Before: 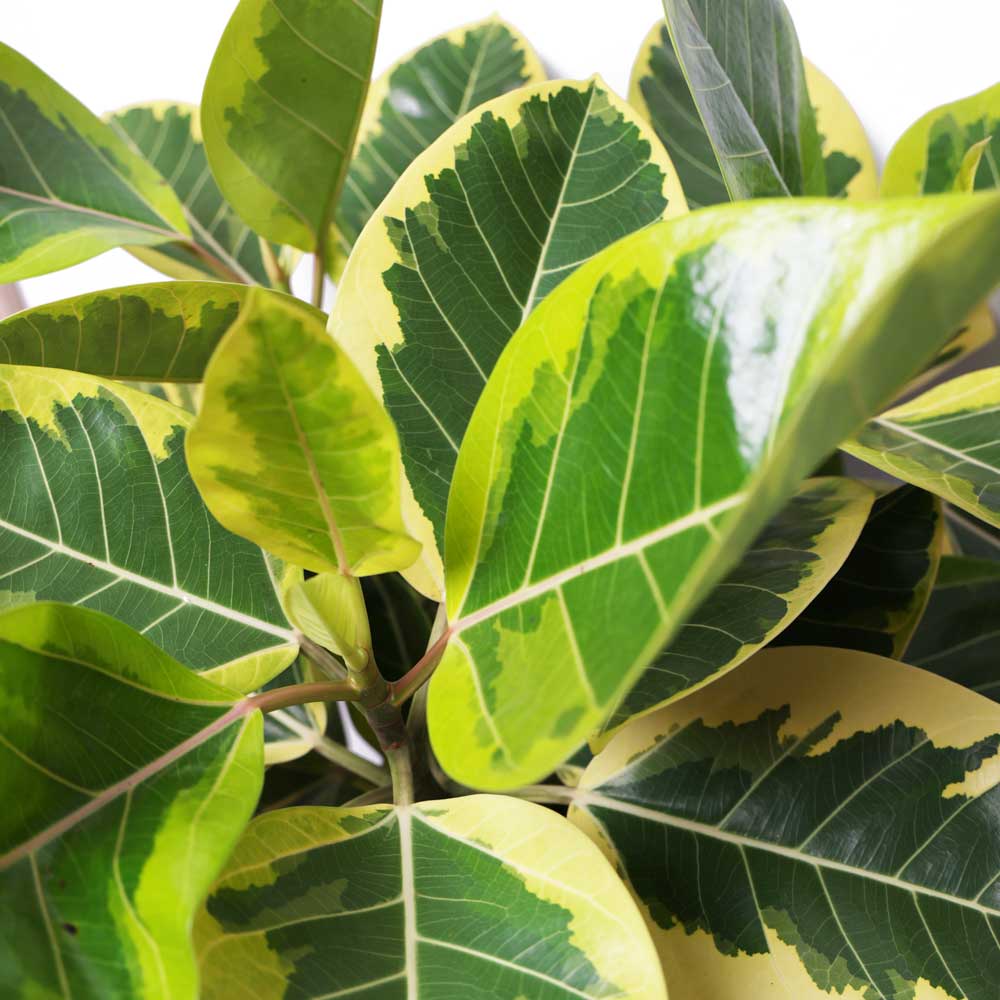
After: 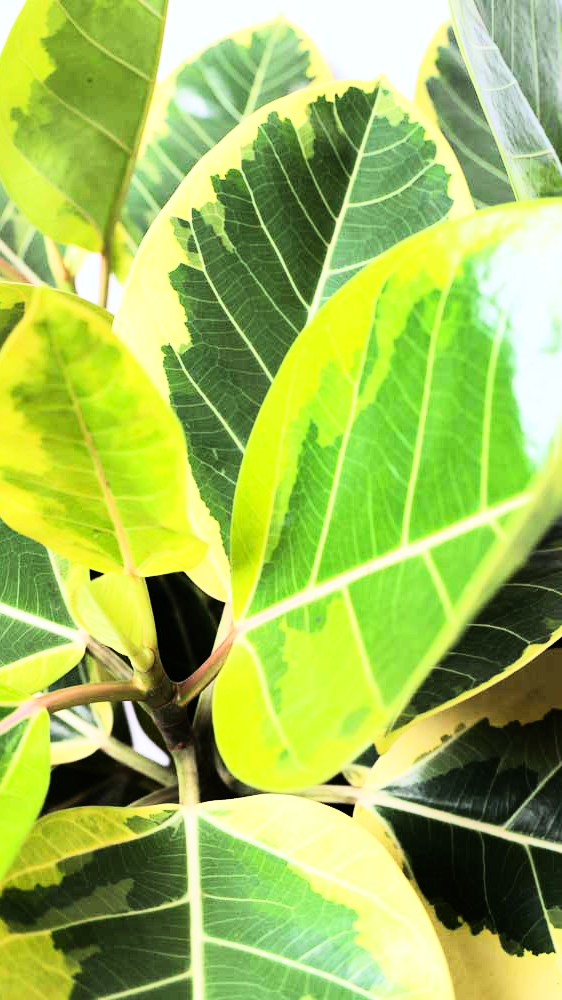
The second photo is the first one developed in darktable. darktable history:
white balance: red 0.98, blue 1.034
crop: left 21.496%, right 22.254%
rgb curve: curves: ch0 [(0, 0) (0.21, 0.15) (0.24, 0.21) (0.5, 0.75) (0.75, 0.96) (0.89, 0.99) (1, 1)]; ch1 [(0, 0.02) (0.21, 0.13) (0.25, 0.2) (0.5, 0.67) (0.75, 0.9) (0.89, 0.97) (1, 1)]; ch2 [(0, 0.02) (0.21, 0.13) (0.25, 0.2) (0.5, 0.67) (0.75, 0.9) (0.89, 0.97) (1, 1)], compensate middle gray true
